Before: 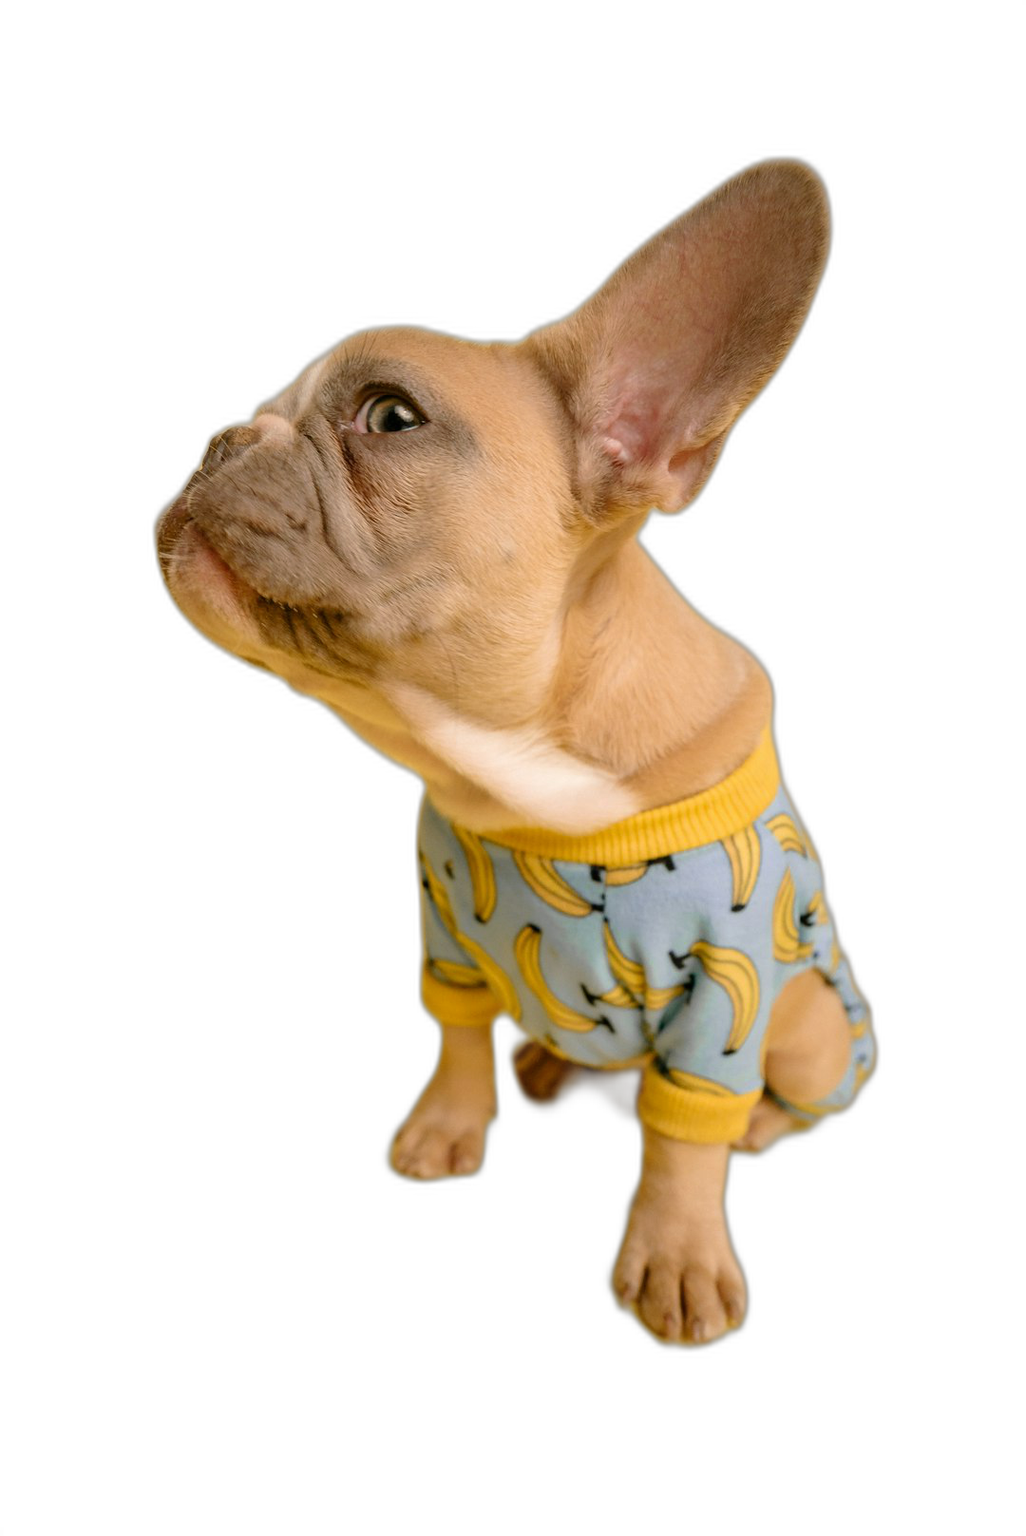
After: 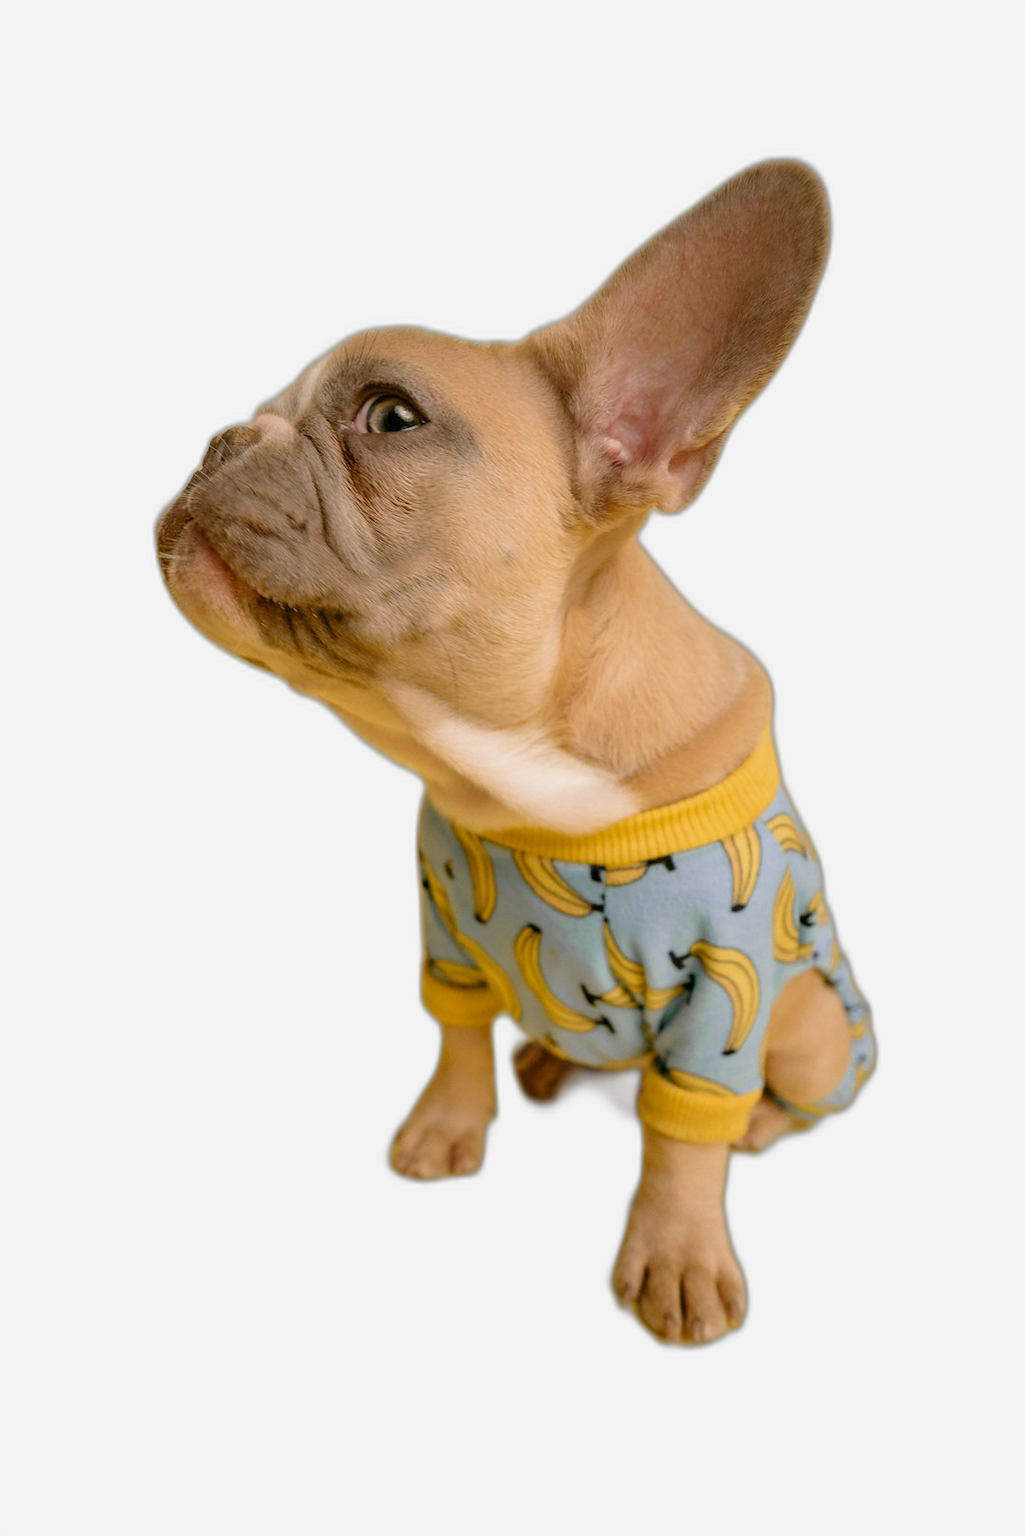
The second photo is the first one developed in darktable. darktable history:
exposure: exposure -0.156 EV, compensate highlight preservation false
